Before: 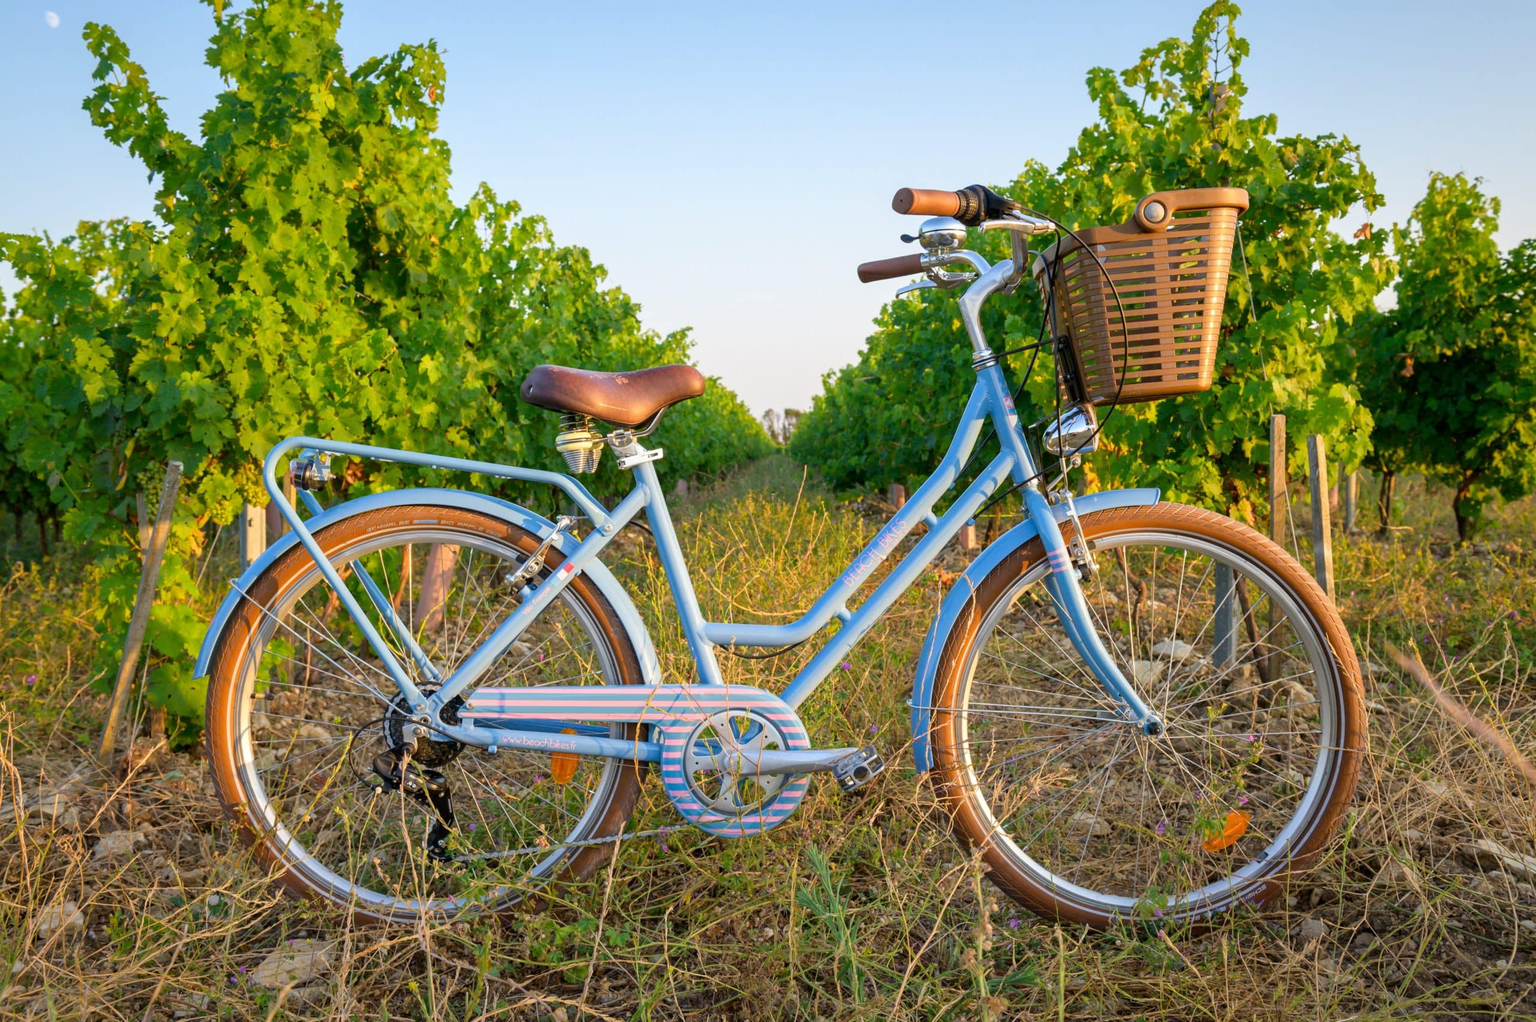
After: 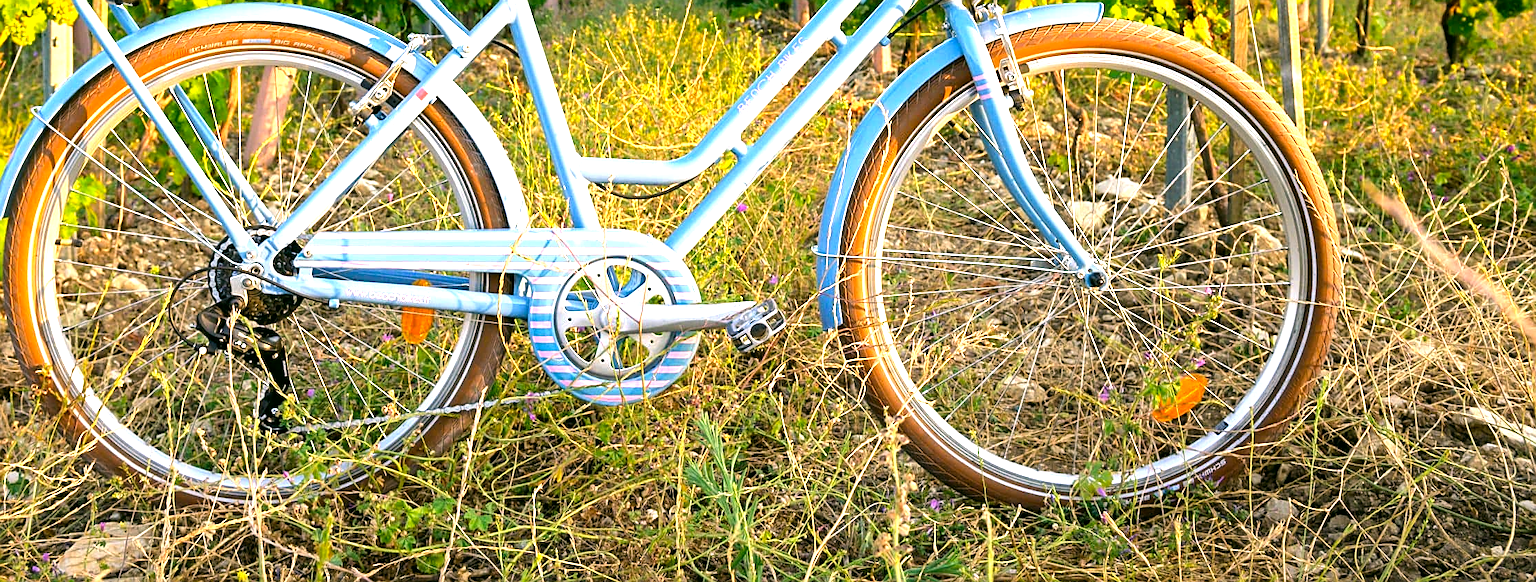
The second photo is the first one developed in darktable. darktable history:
sharpen: amount 0.564
color correction: highlights a* 3.97, highlights b* 4.98, shadows a* -7.48, shadows b* 4.99
levels: levels [0.012, 0.367, 0.697]
crop and rotate: left 13.238%, top 47.584%, bottom 2.962%
